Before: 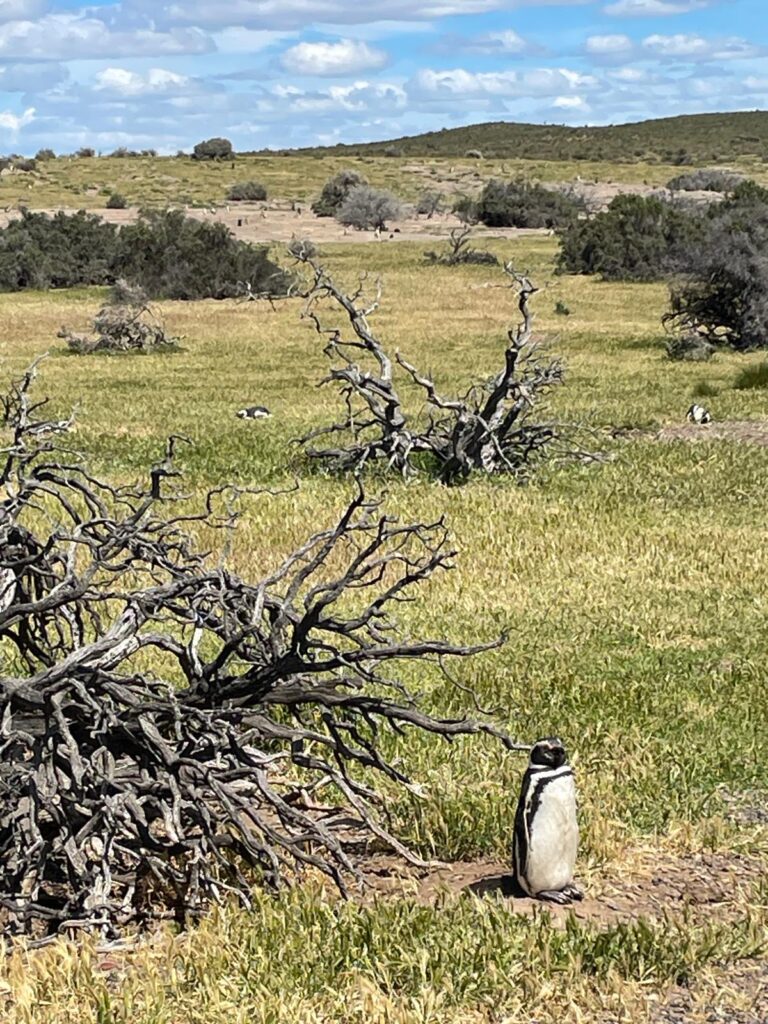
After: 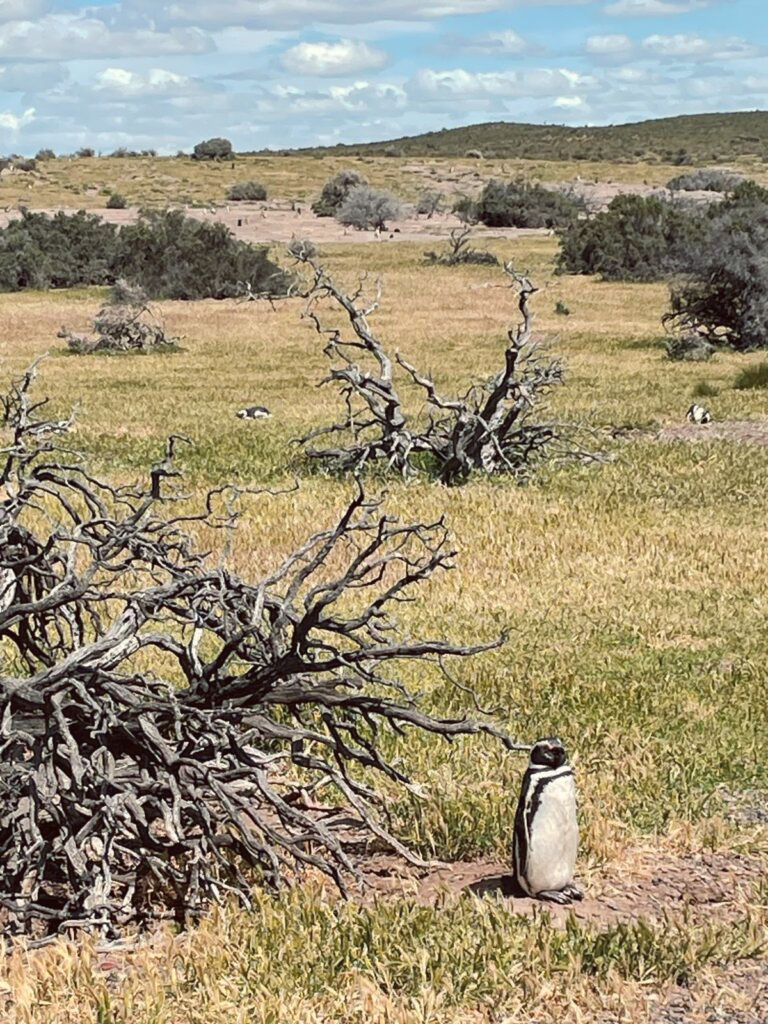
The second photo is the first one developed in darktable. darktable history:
tone curve: curves: ch0 [(0, 0) (0.003, 0.018) (0.011, 0.024) (0.025, 0.038) (0.044, 0.067) (0.069, 0.098) (0.1, 0.13) (0.136, 0.165) (0.177, 0.205) (0.224, 0.249) (0.277, 0.304) (0.335, 0.365) (0.399, 0.432) (0.468, 0.505) (0.543, 0.579) (0.623, 0.652) (0.709, 0.725) (0.801, 0.802) (0.898, 0.876) (1, 1)], preserve colors none
color look up table: target L [95.42, 94.33, 95.12, 93.04, 95.06, 89.4, 82.94, 82.67, 80.13, 78.52, 76.42, 72.45, 59.65, 51, 48.51, 39.76, 4.657, 200.67, 84.45, 74.03, 70.35, 58.32, 62.35, 55.03, 47.78, 47.37, 40.05, 31.76, 28.53, 61.83, 67.72, 65.96, 44.95, 42.36, 41.05, 37.34, 31.5, 32.14, 26.93, 17.2, 17.97, 93.83, 82.37, 79.02, 63.1, 55.95, 53.3, 35.26, 28.67], target a [-4.969, -24.78, -9.301, -2.035, -12.57, -67.03, -77.43, 5.898, -58.52, -26.72, -36.95, -21.2, -25.26, -45.61, -10.58, -33.05, -0.652, 0, 22.05, 37.88, 6.583, 67.27, 43.3, 75.7, 77.74, 31.86, 65.97, 16.55, 51.98, 61.65, 42.2, 22.65, 62.73, 71.12, 68.63, 44.45, 57.65, 19.73, 30.27, 45.09, 24.71, -5.502, -43.88, -27.46, -2.035, -6.14, -28.28, -7.861, -5.925], target b [77.83, 19.35, 99.48, 98.02, 99.25, 76.64, 83.82, 75.85, 13.09, 0.975, 78.51, 63.91, 20.89, 45.72, 39.91, 9.265, 5.468, -0.001, 27.45, 55.6, 10.57, 14.41, 27.01, 41.84, 31.66, 48.4, 56.53, 23.67, 32.68, -18.56, -1.034, -20.94, -31.24, -19.95, 11.19, 2.666, -18.45, -56.48, -35.74, -55.28, -18.38, -3.628, -16.47, -28.35, -16.32, -41.02, -18.78, -2.573, -29.07], num patches 49
